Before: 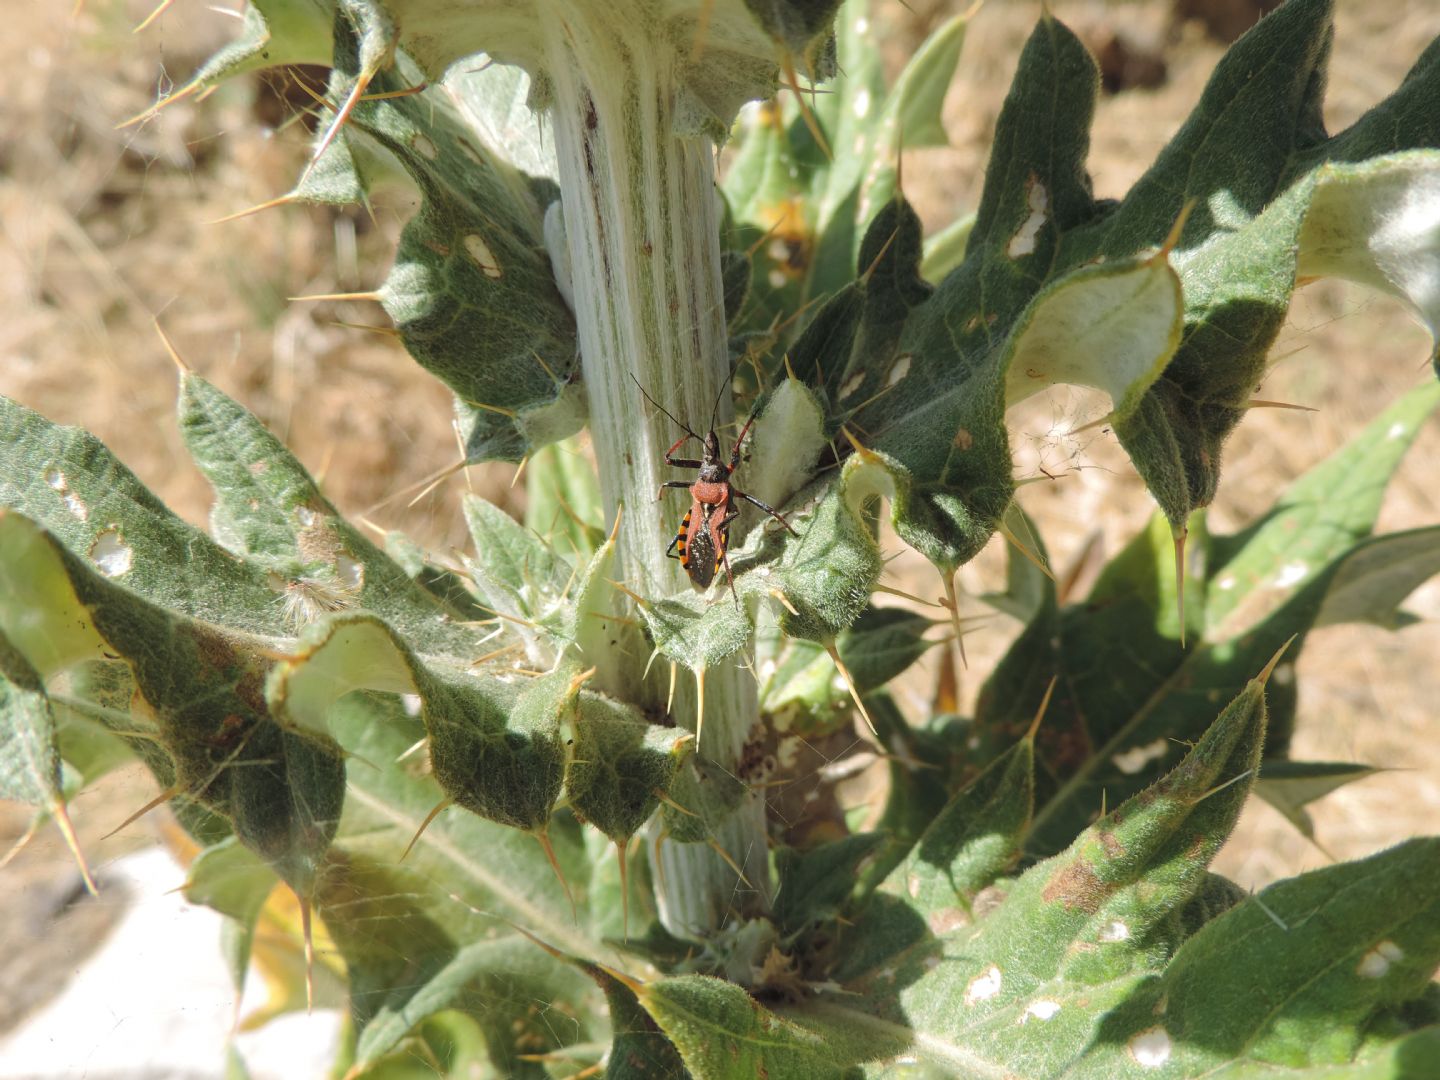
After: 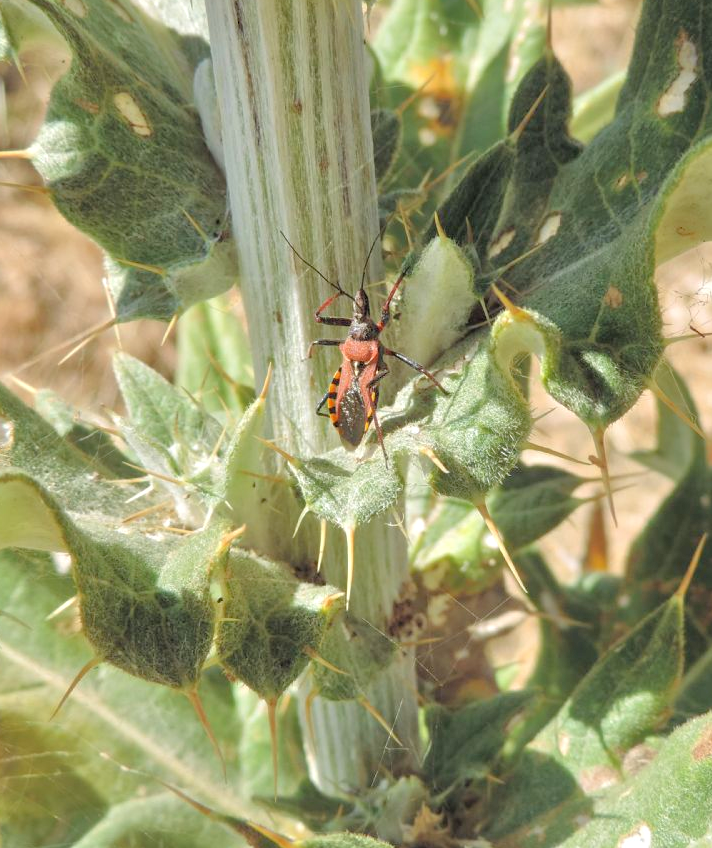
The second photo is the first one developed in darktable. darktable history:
crop and rotate: angle 0.02°, left 24.353%, top 13.219%, right 26.156%, bottom 8.224%
tone equalizer: -7 EV 0.15 EV, -6 EV 0.6 EV, -5 EV 1.15 EV, -4 EV 1.33 EV, -3 EV 1.15 EV, -2 EV 0.6 EV, -1 EV 0.15 EV, mask exposure compensation -0.5 EV
